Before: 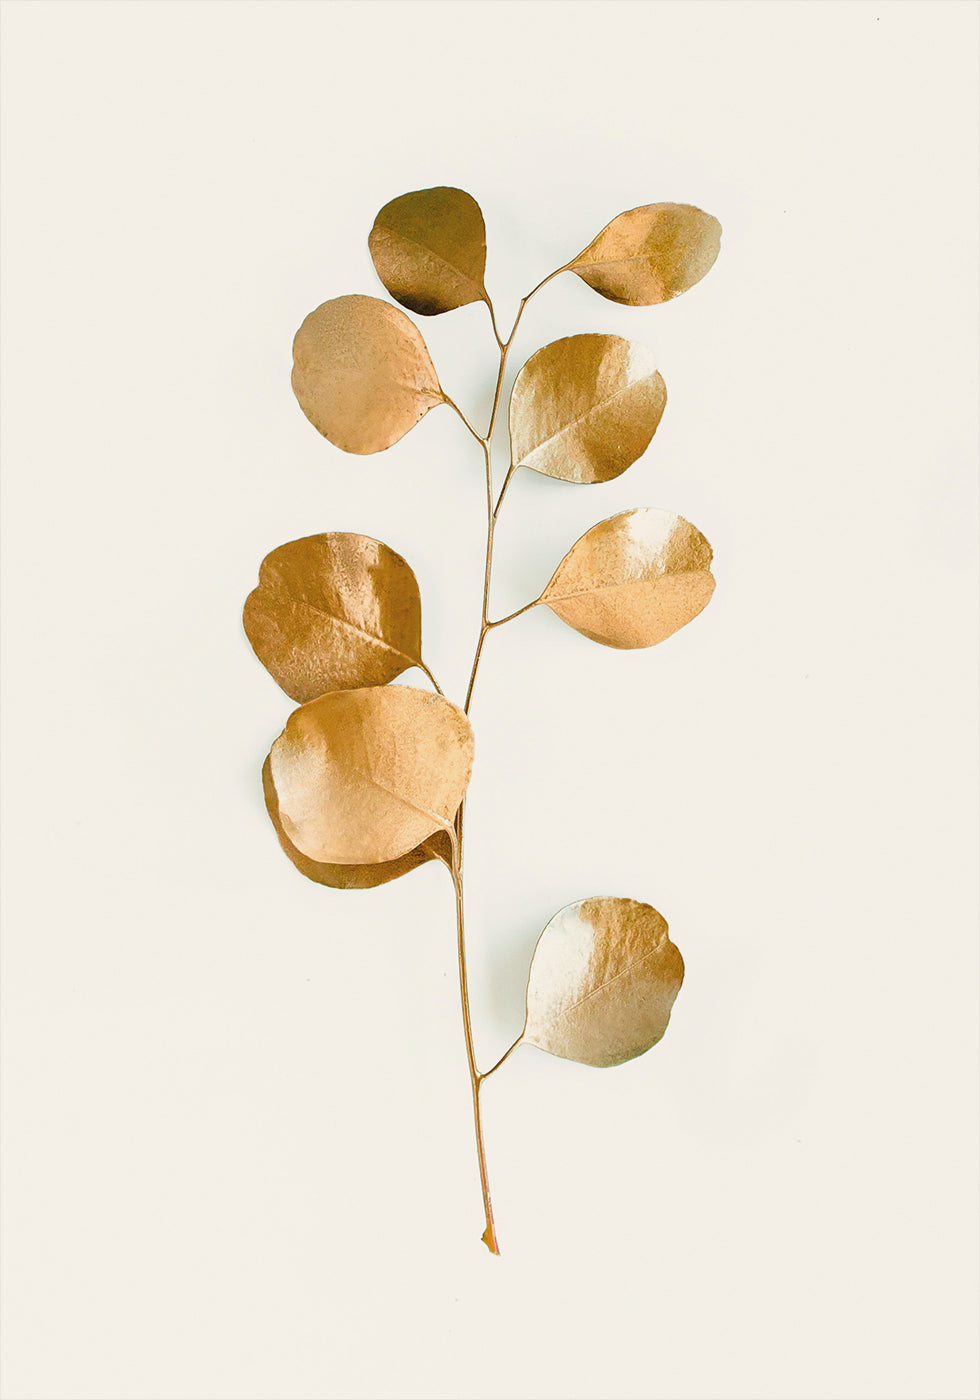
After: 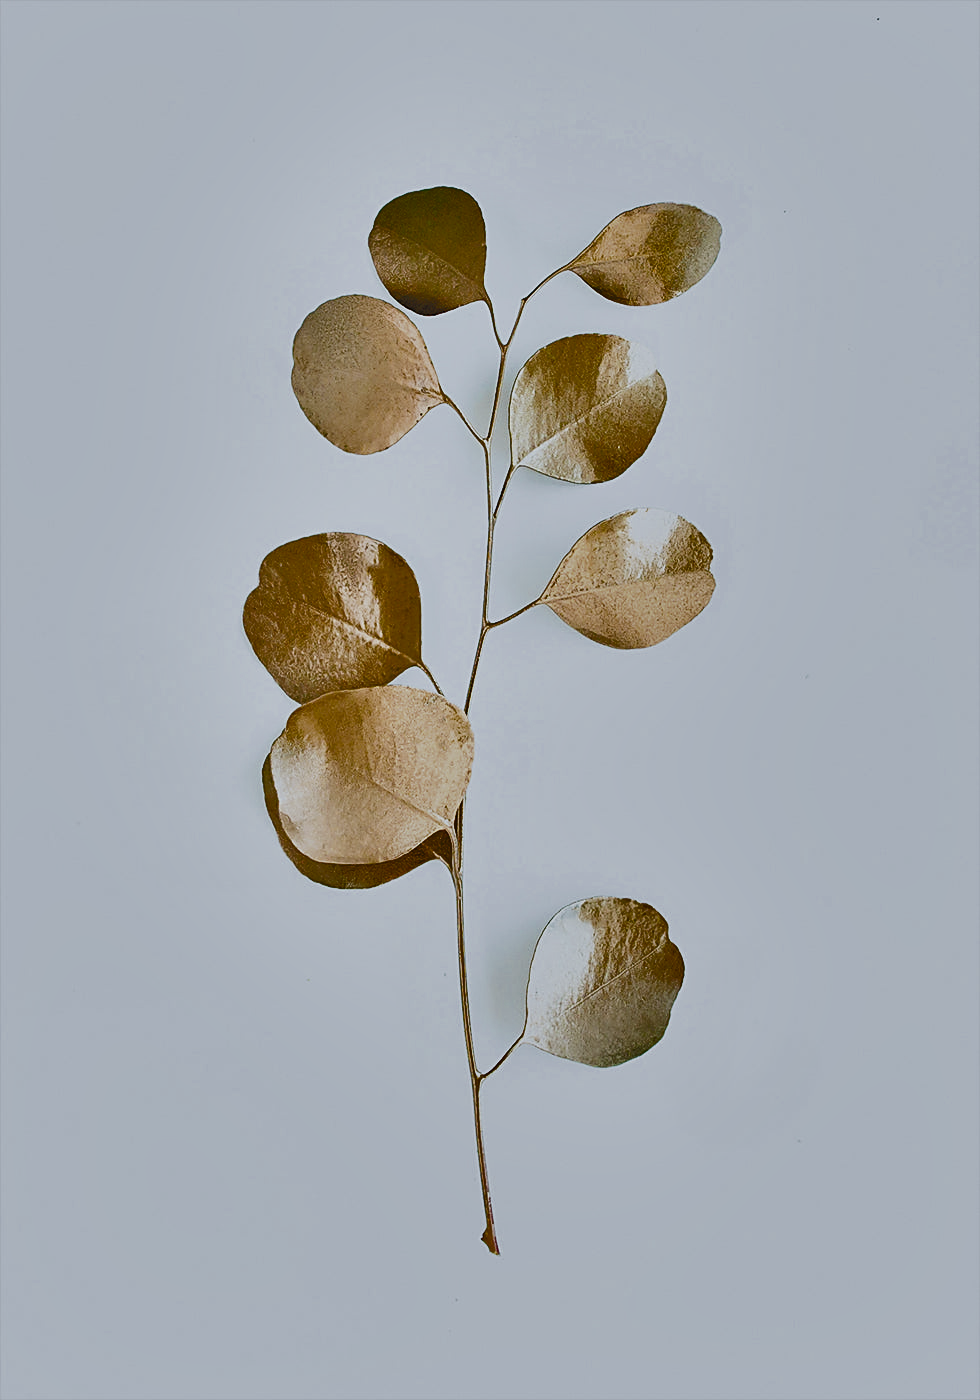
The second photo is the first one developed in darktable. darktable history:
shadows and highlights: white point adjustment 0.1, highlights -70, soften with gaussian
color correction: saturation 0.8
sharpen: on, module defaults
contrast brightness saturation: saturation -0.05
white balance: red 0.931, blue 1.11
tone equalizer: -7 EV 0.15 EV, -6 EV 0.6 EV, -5 EV 1.15 EV, -4 EV 1.33 EV, -3 EV 1.15 EV, -2 EV 0.6 EV, -1 EV 0.15 EV, mask exposure compensation -0.5 EV
exposure: black level correction -0.005, exposure 0.622 EV, compensate highlight preservation false
filmic rgb: black relative exposure -7.65 EV, white relative exposure 4.56 EV, hardness 3.61
